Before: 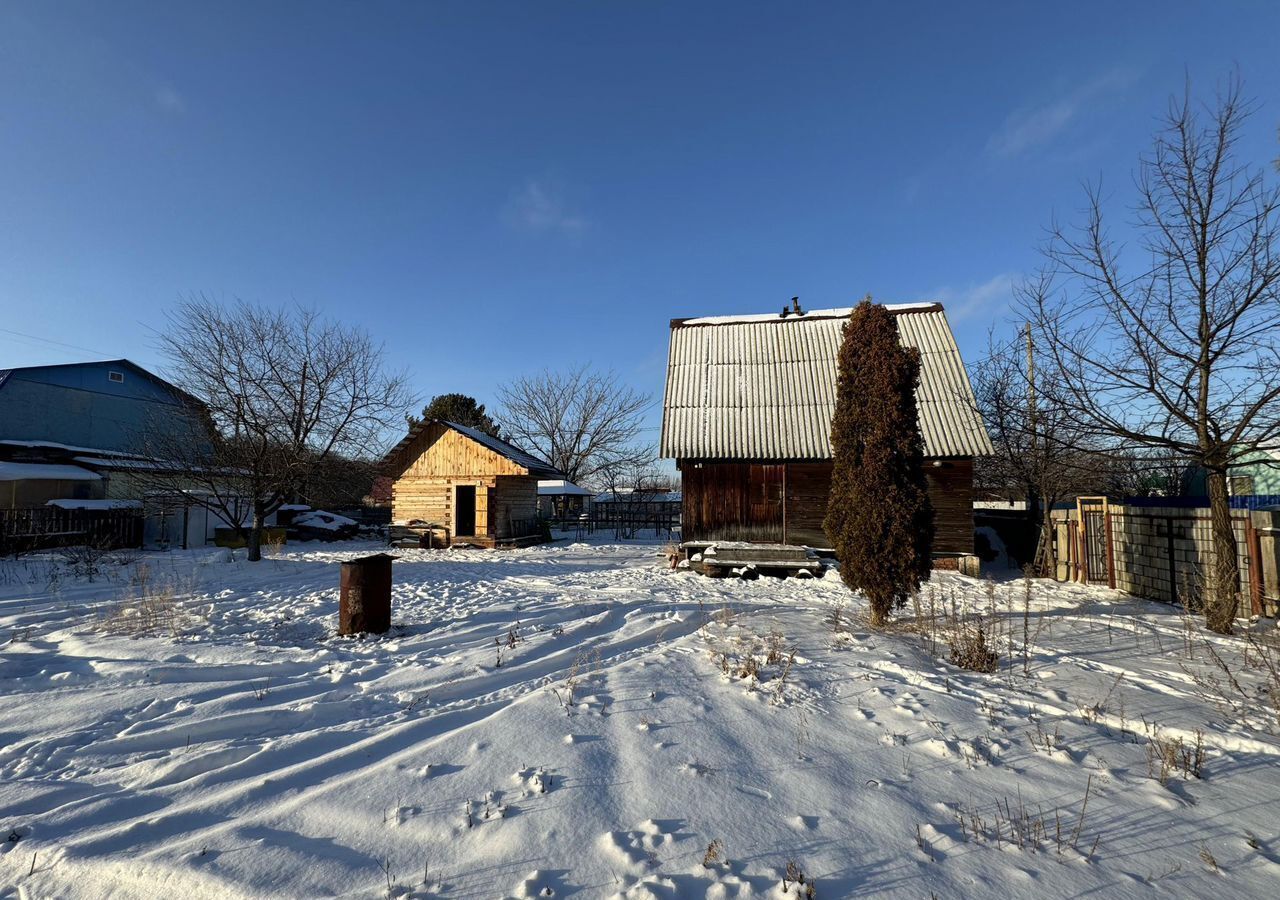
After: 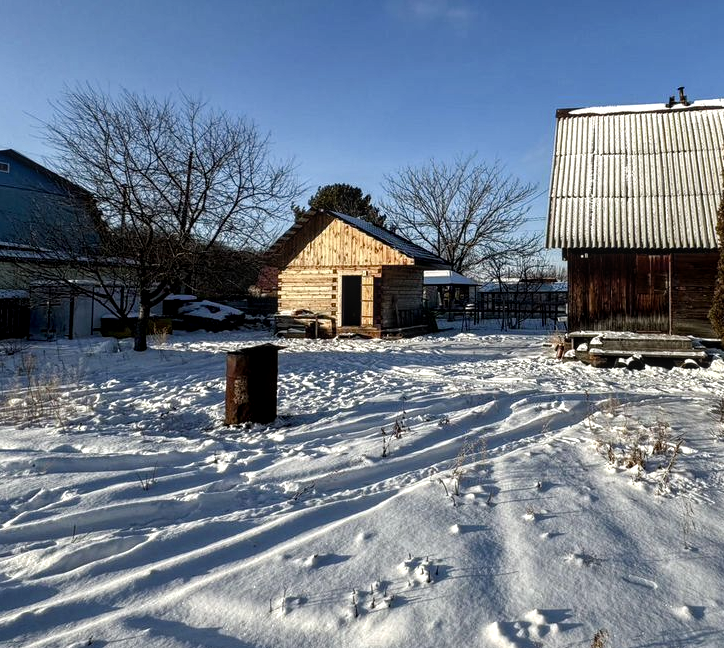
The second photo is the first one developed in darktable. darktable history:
local contrast: on, module defaults
crop: left 8.966%, top 23.41%, right 34.398%, bottom 4.566%
color balance rgb: perceptual saturation grading › global saturation 0.369%, perceptual saturation grading › highlights -31.703%, perceptual saturation grading › mid-tones 5.724%, perceptual saturation grading › shadows 17.799%, contrast 15.372%
